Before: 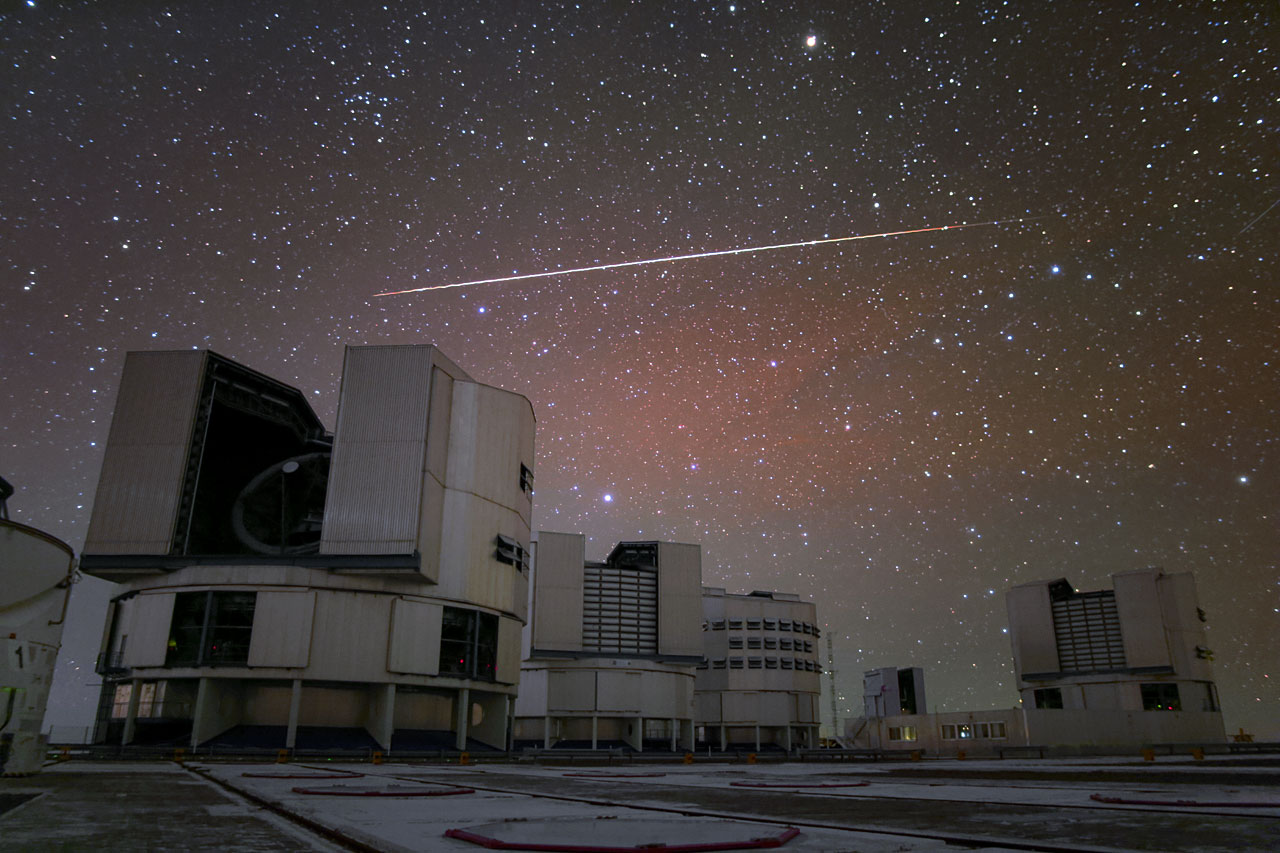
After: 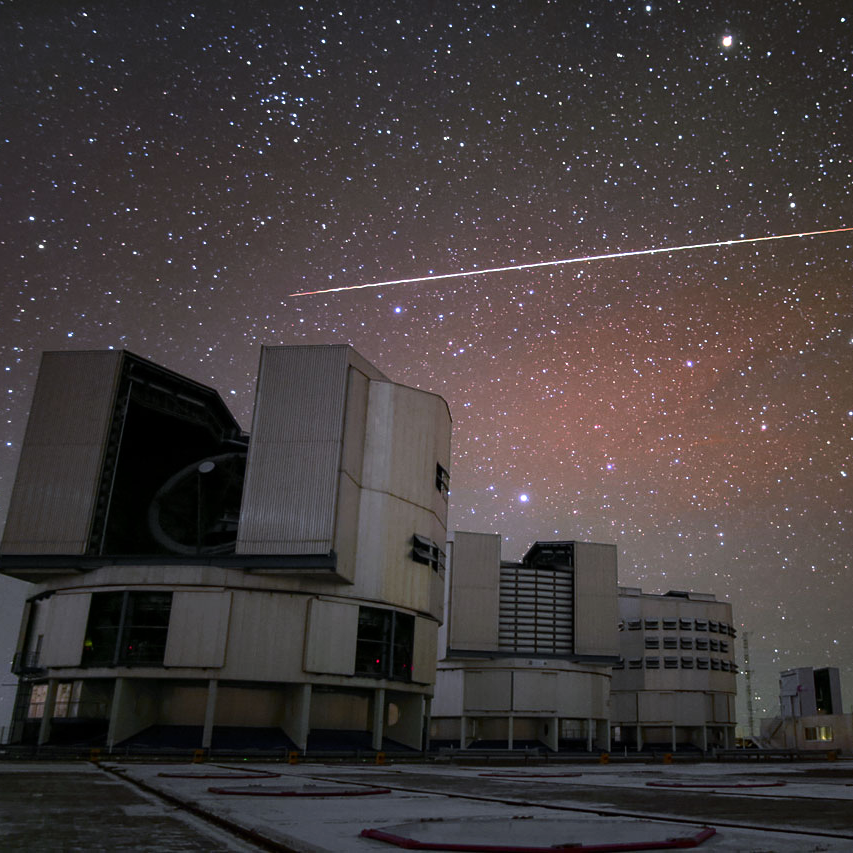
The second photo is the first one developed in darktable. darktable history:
crop and rotate: left 6.617%, right 26.717%
tone equalizer: -8 EV -0.417 EV, -7 EV -0.389 EV, -6 EV -0.333 EV, -5 EV -0.222 EV, -3 EV 0.222 EV, -2 EV 0.333 EV, -1 EV 0.389 EV, +0 EV 0.417 EV, edges refinement/feathering 500, mask exposure compensation -1.57 EV, preserve details no
